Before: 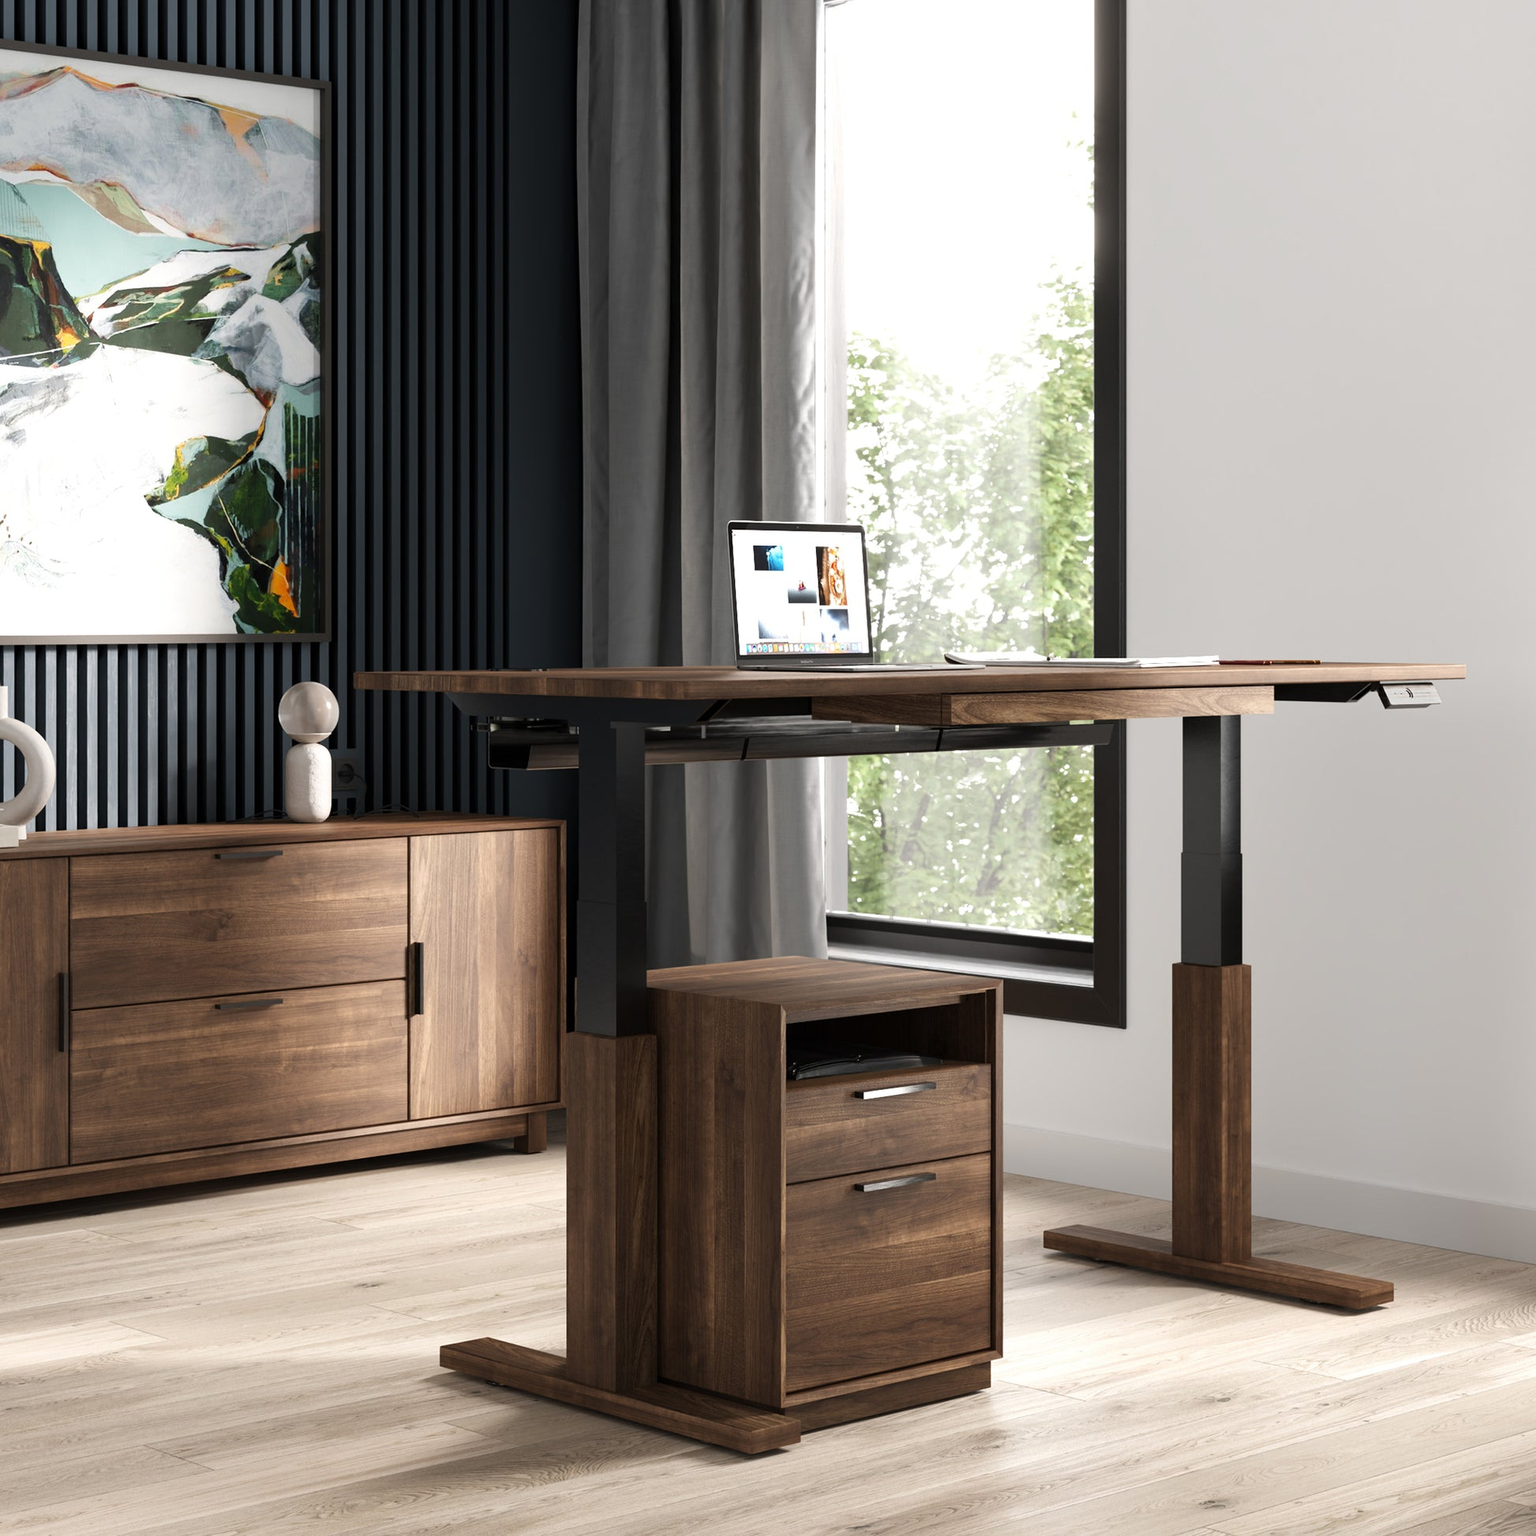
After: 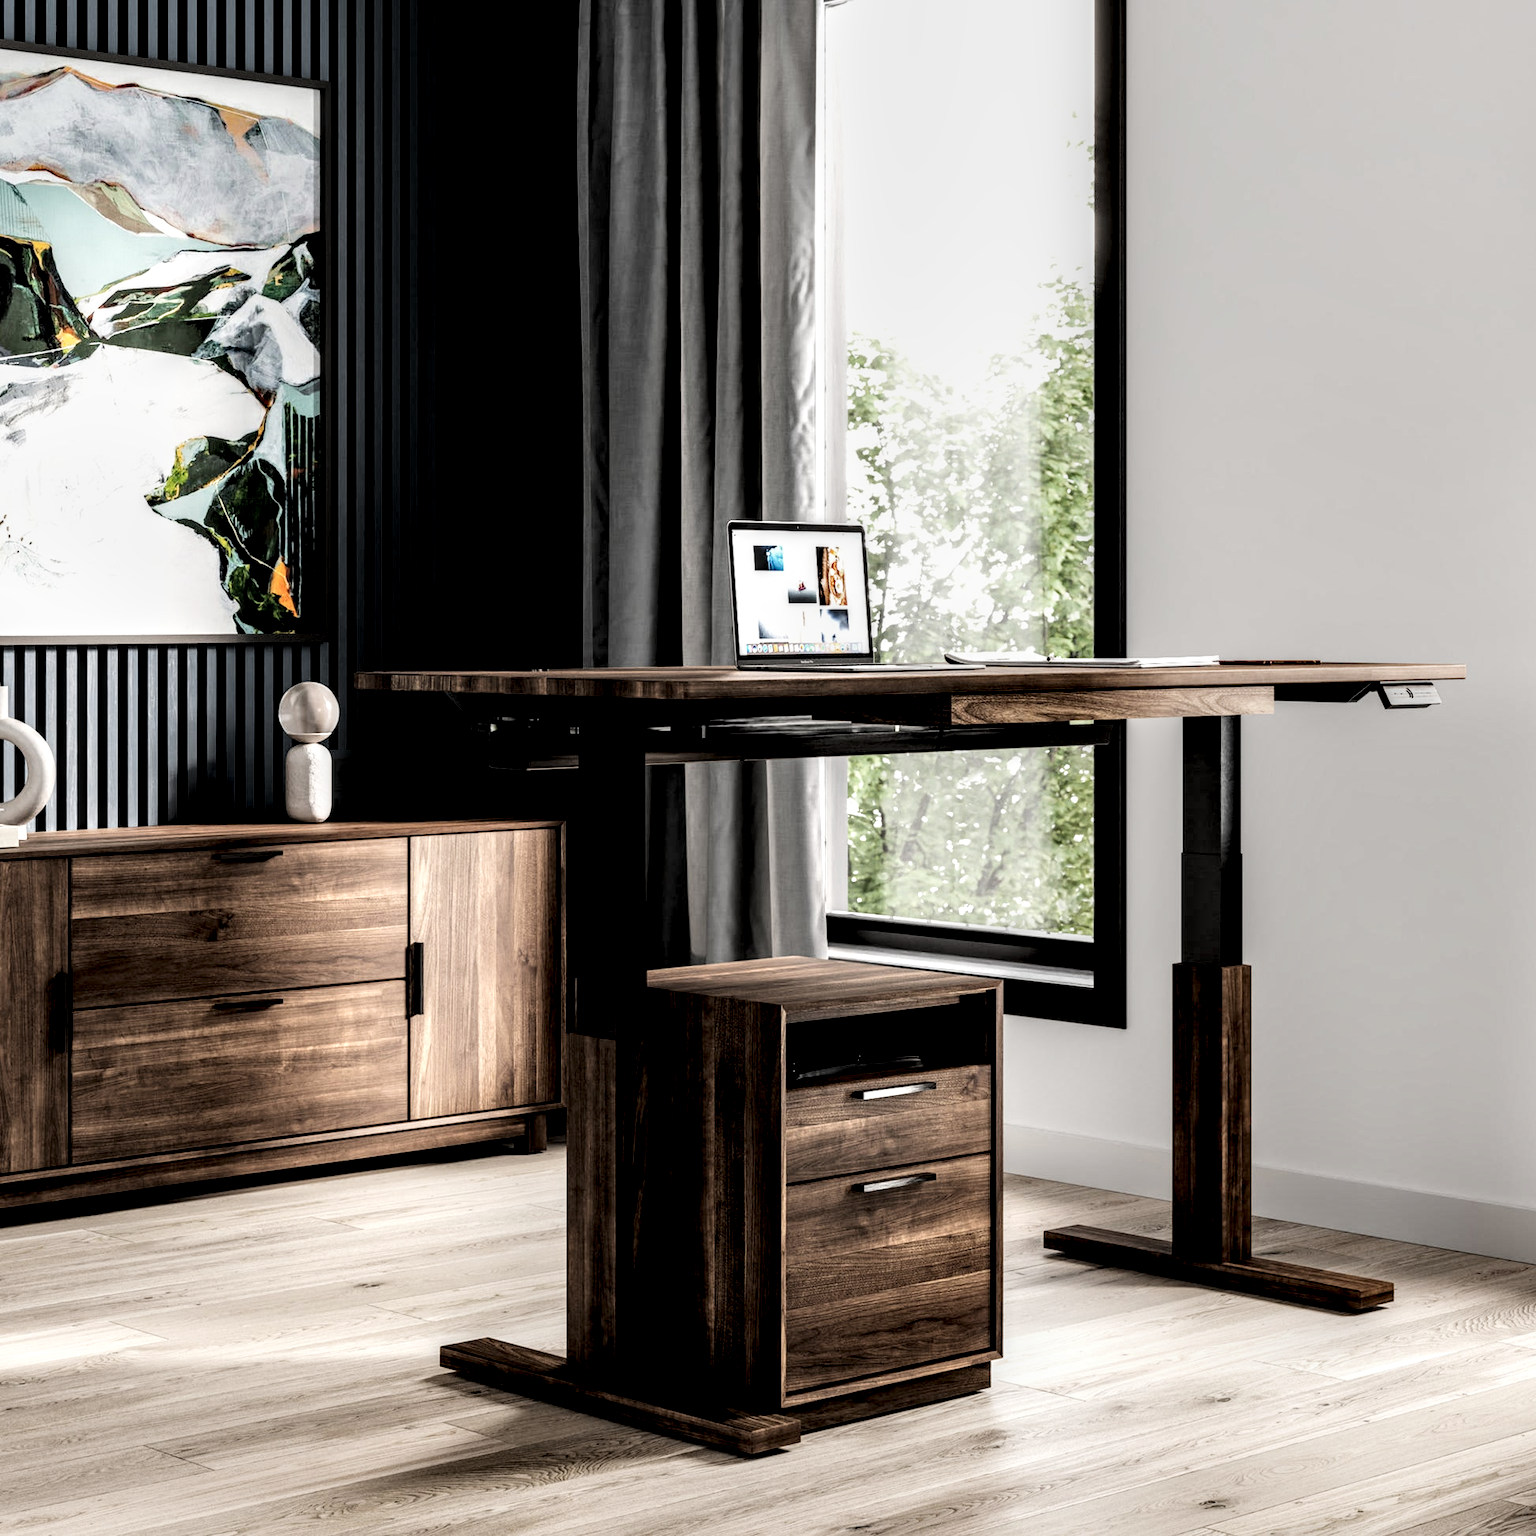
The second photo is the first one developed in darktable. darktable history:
filmic rgb: black relative exposure -5 EV, white relative exposure 3.96 EV, hardness 2.88, contrast 1.299, highlights saturation mix -30.86%
local contrast: detail 205%
